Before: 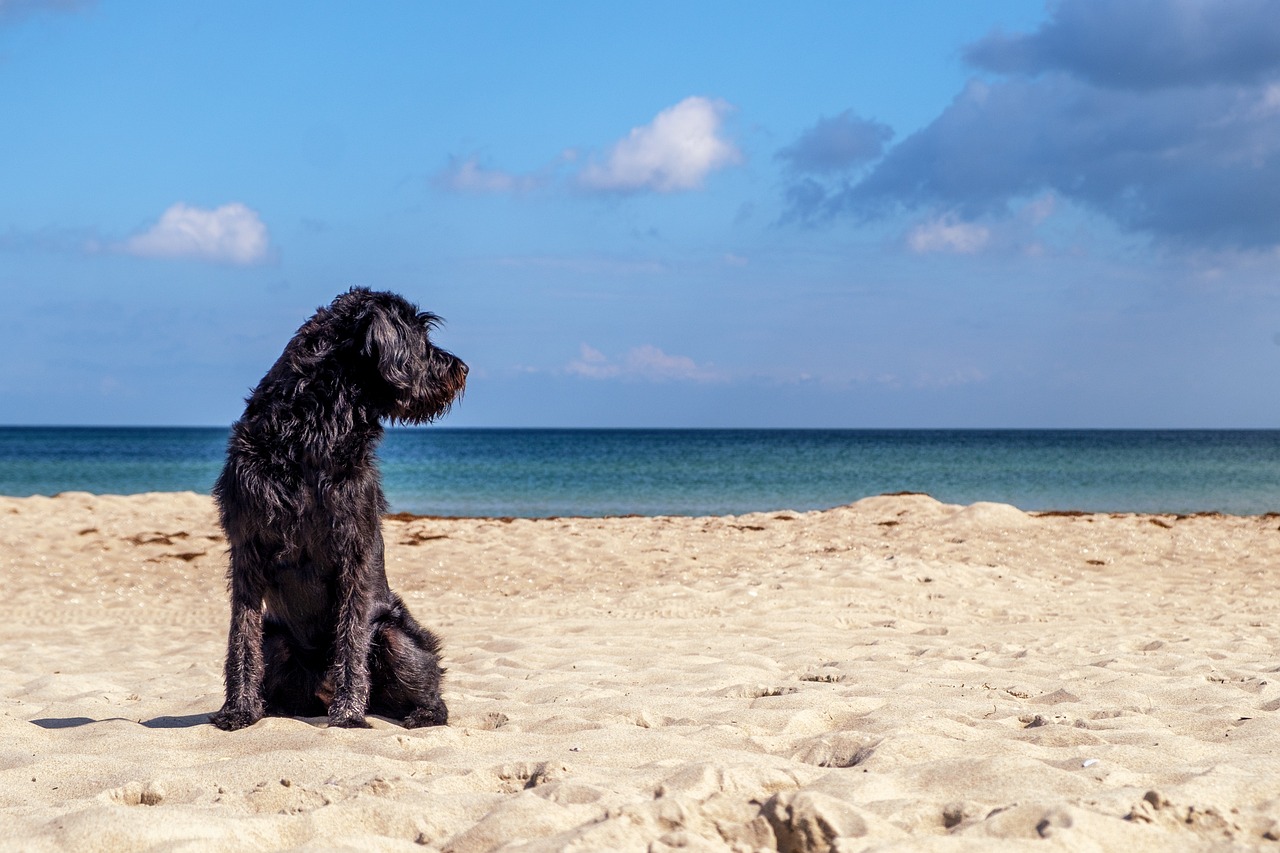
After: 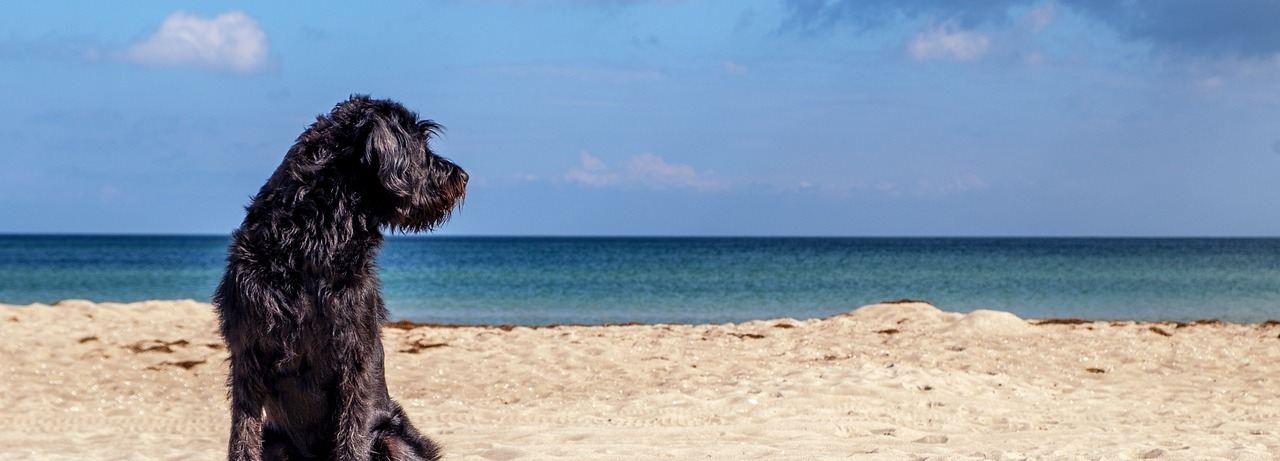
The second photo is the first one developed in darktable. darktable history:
crop and rotate: top 22.642%, bottom 23.227%
